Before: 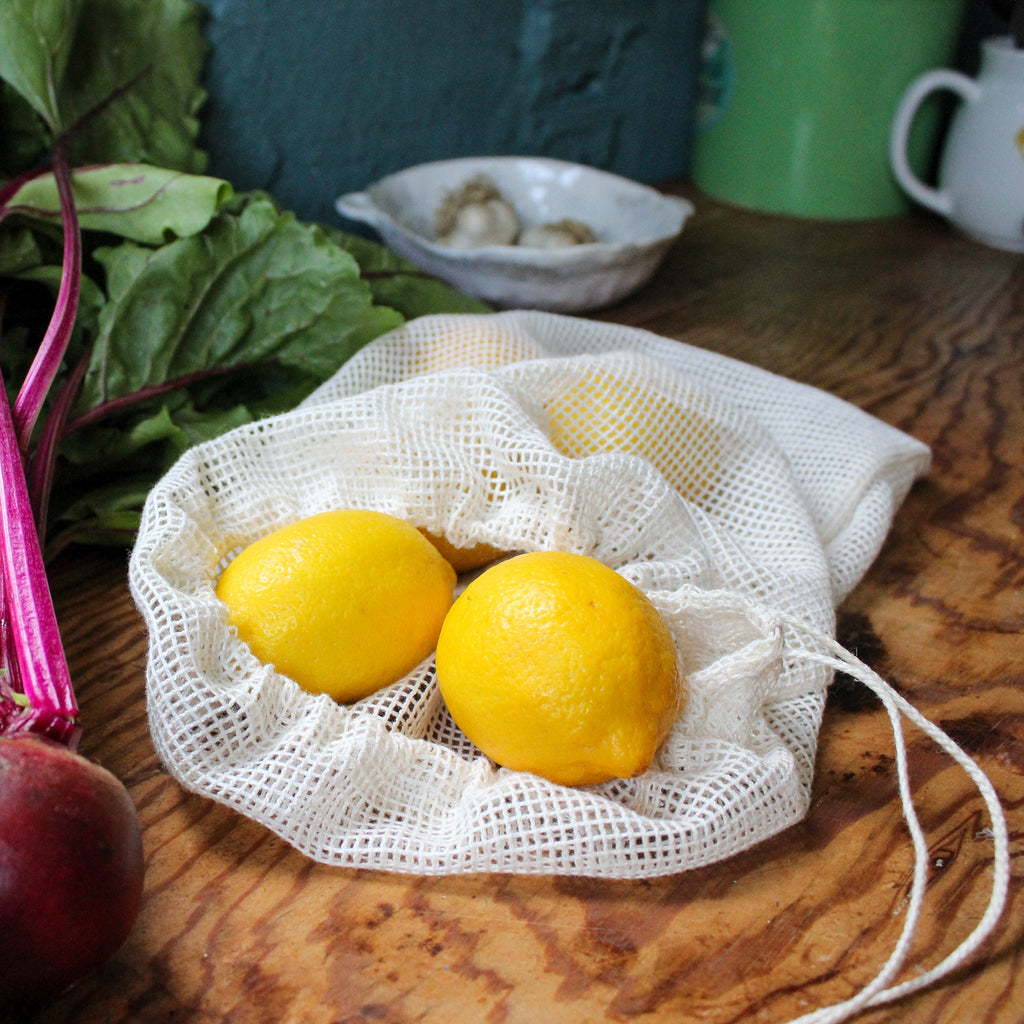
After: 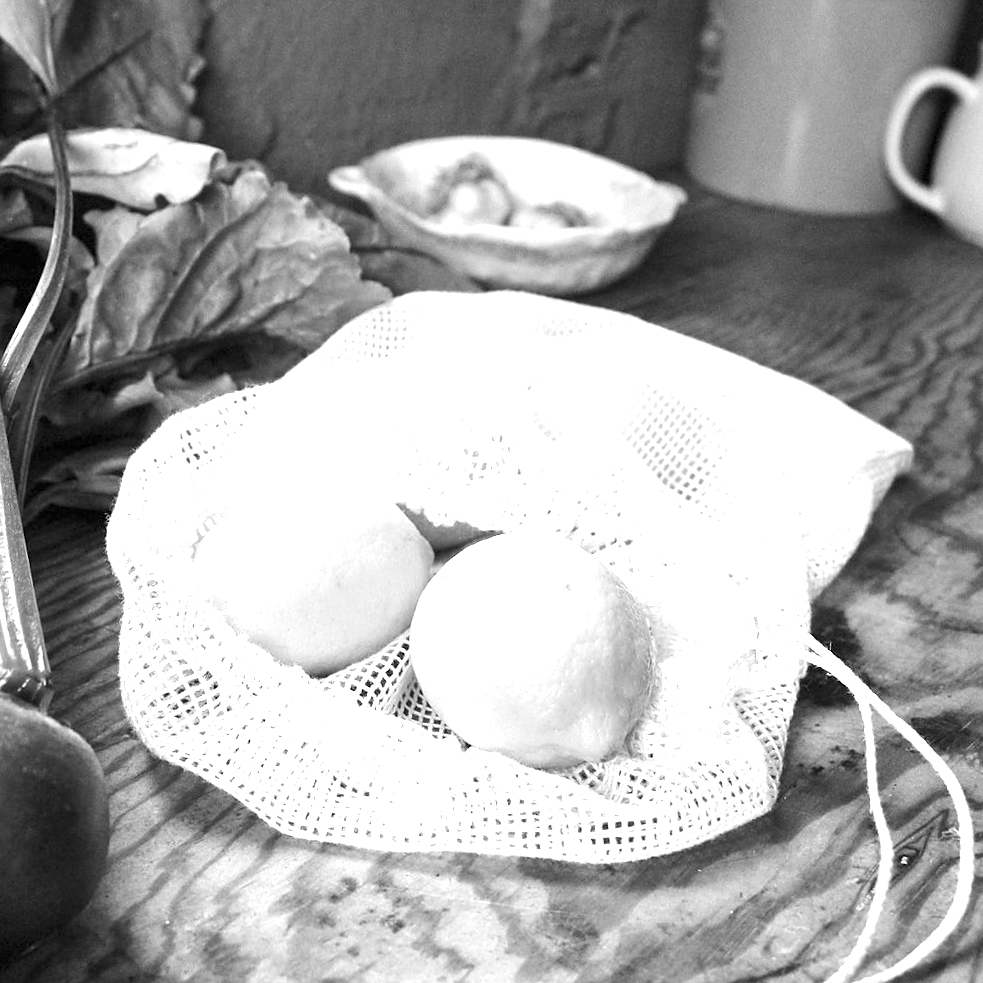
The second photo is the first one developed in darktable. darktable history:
sharpen: radius 1.458, amount 0.398, threshold 1.271
exposure: black level correction 0, exposure 1.5 EV, compensate exposure bias true, compensate highlight preservation false
crop and rotate: angle -2.38°
color zones: curves: ch1 [(0.263, 0.53) (0.376, 0.287) (0.487, 0.512) (0.748, 0.547) (1, 0.513)]; ch2 [(0.262, 0.45) (0.751, 0.477)], mix 31.98%
monochrome: on, module defaults
color balance rgb: perceptual saturation grading › global saturation 25%, global vibrance 20%
